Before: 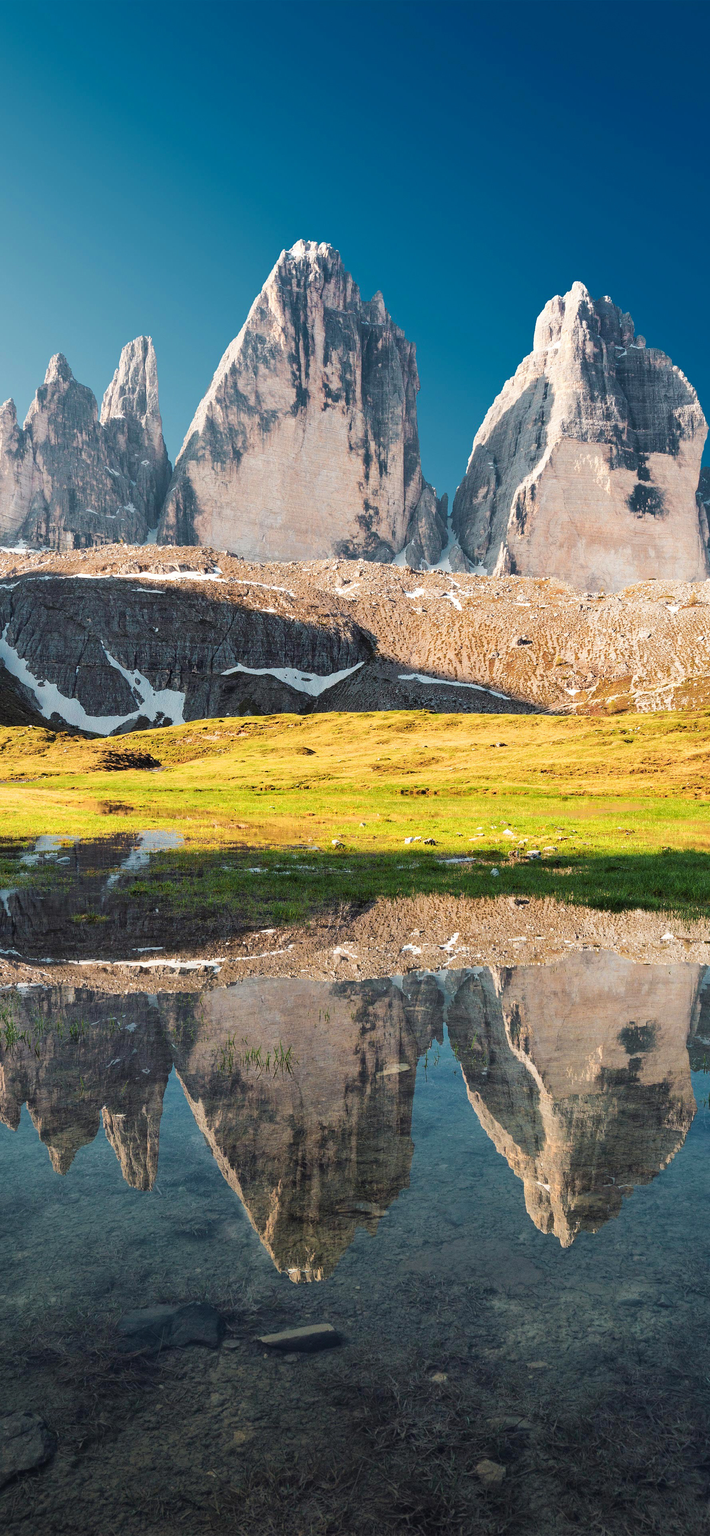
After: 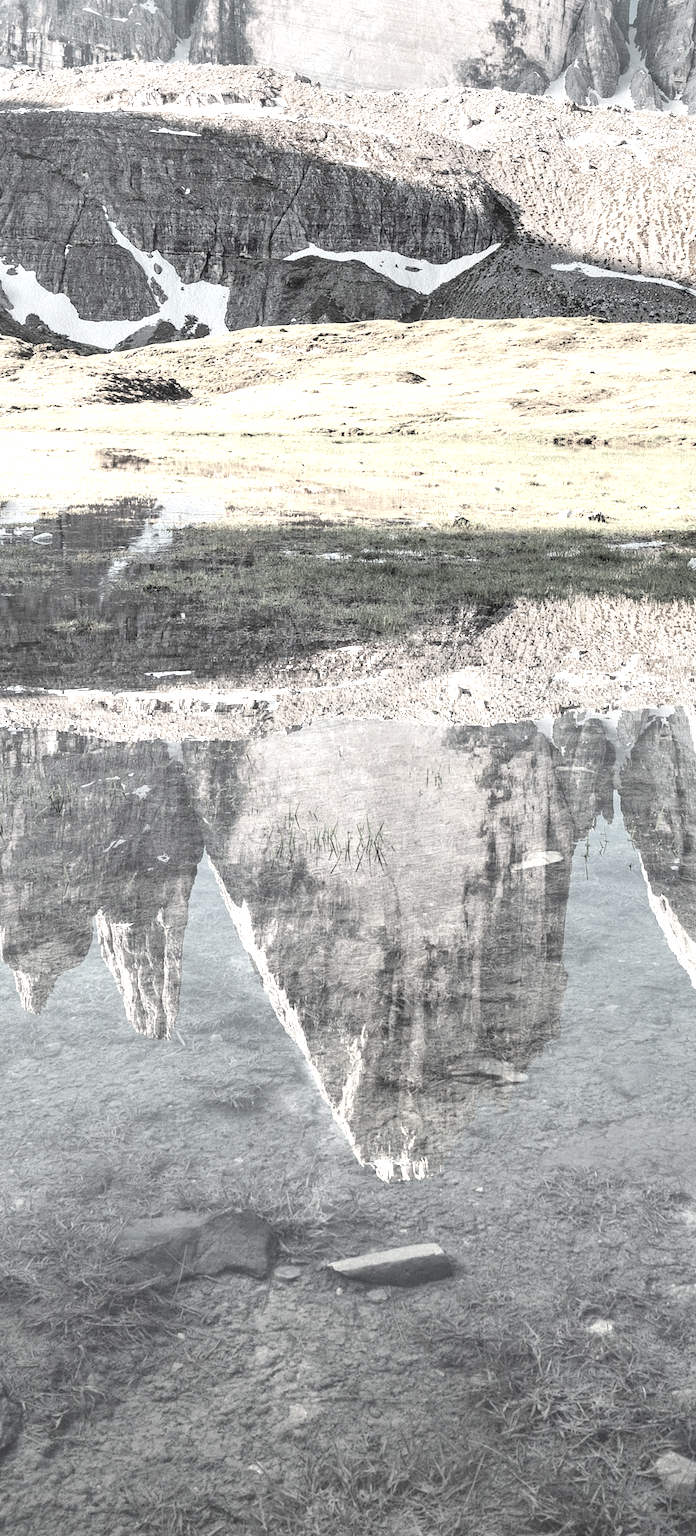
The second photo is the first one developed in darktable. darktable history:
crop and rotate: angle -0.671°, left 3.753%, top 32.198%, right 29.708%
local contrast: highlights 108%, shadows 45%, detail 294%
contrast brightness saturation: contrast -0.313, brightness 0.756, saturation -0.789
